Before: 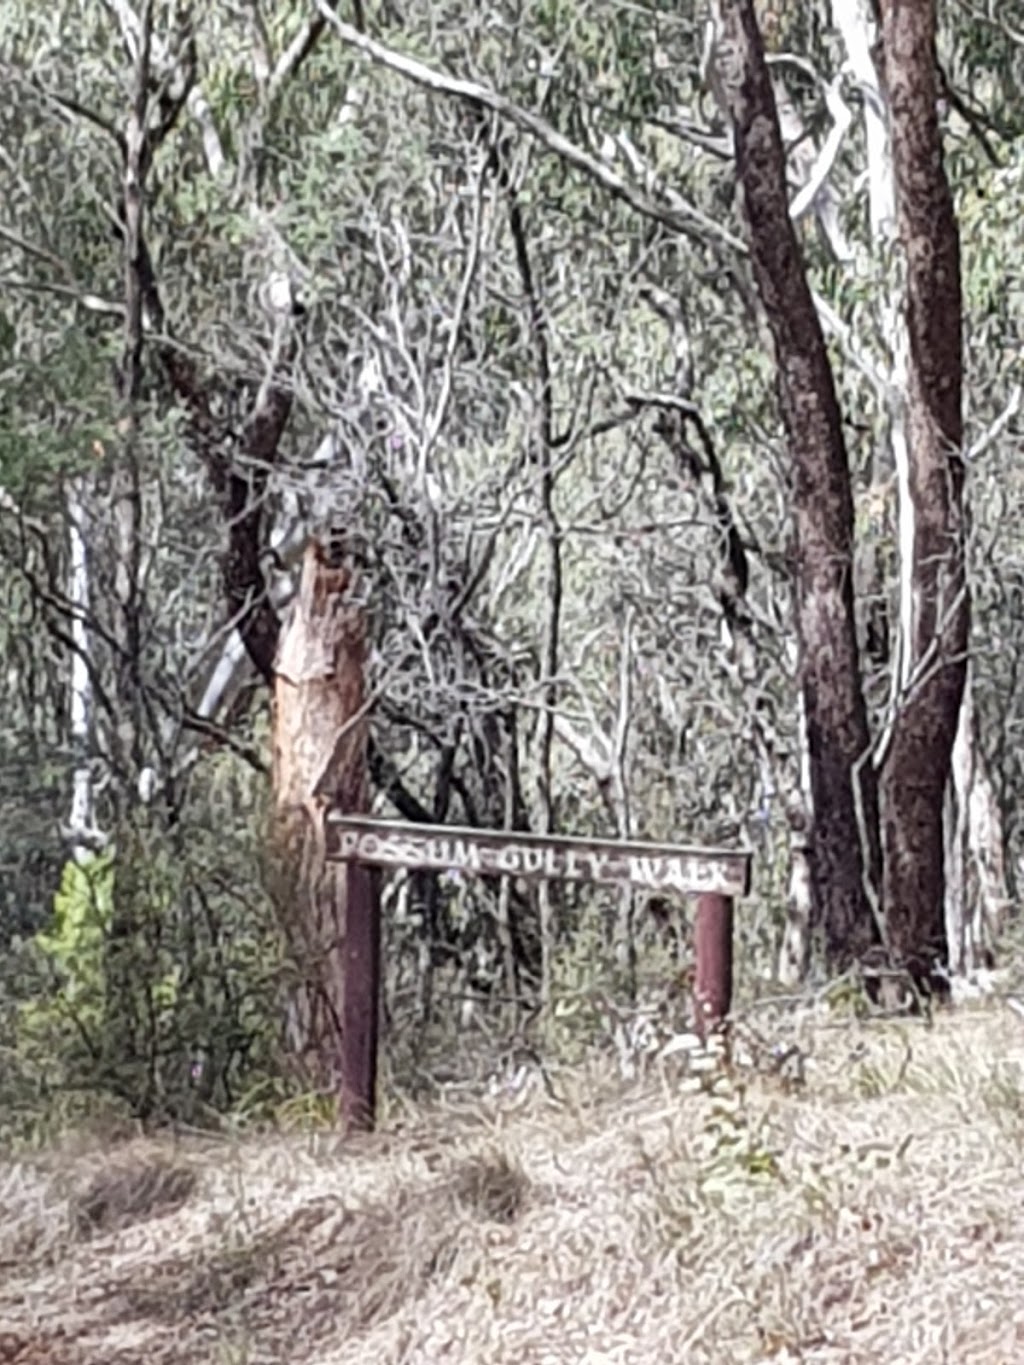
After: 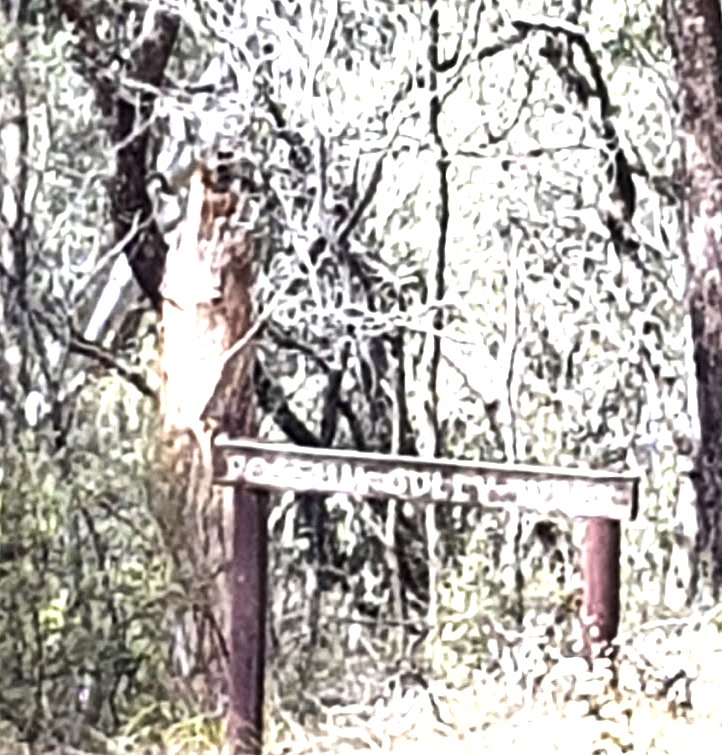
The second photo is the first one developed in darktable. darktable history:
tone equalizer: -8 EV -0.417 EV, -7 EV -0.389 EV, -6 EV -0.333 EV, -5 EV -0.222 EV, -3 EV 0.222 EV, -2 EV 0.333 EV, -1 EV 0.389 EV, +0 EV 0.417 EV, edges refinement/feathering 500, mask exposure compensation -1.57 EV, preserve details no
base curve: exposure shift 0, preserve colors none
exposure: black level correction 0, exposure 1.1 EV, compensate exposure bias true, compensate highlight preservation false
shadows and highlights: shadows -88.03, highlights -35.45, shadows color adjustment 99.15%, highlights color adjustment 0%, soften with gaussian
crop: left 11.123%, top 27.61%, right 18.3%, bottom 17.034%
color contrast: green-magenta contrast 0.81
